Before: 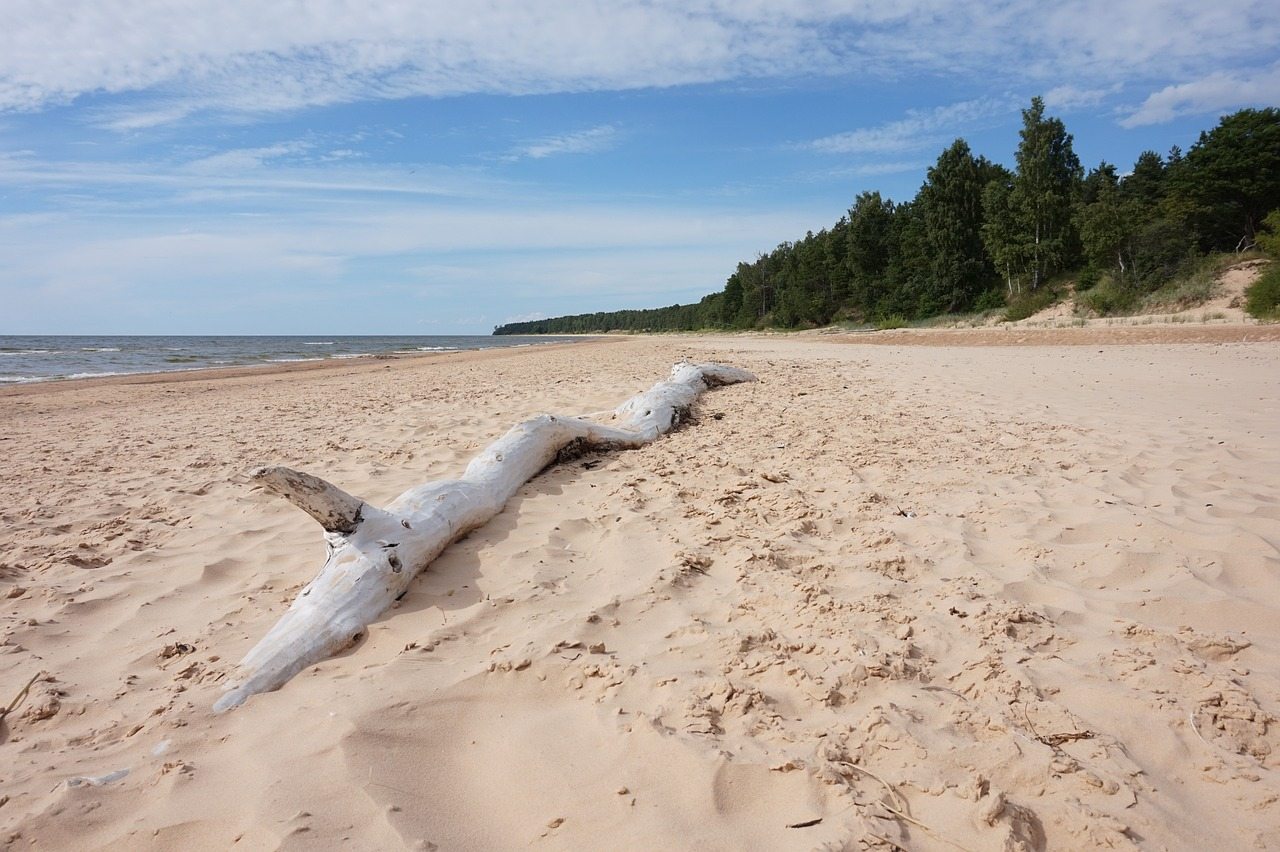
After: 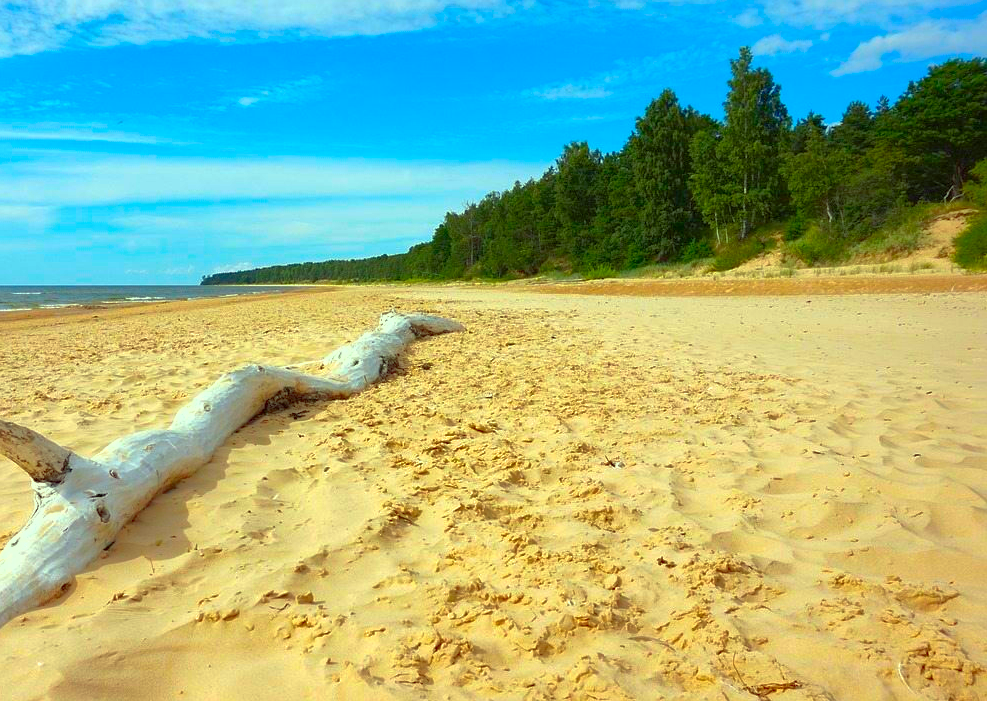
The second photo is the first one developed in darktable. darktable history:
exposure: exposure 0.506 EV, compensate highlight preservation false
color correction: highlights a* -10.84, highlights b* 9.88, saturation 1.71
shadows and highlights: on, module defaults
crop: left 22.84%, top 5.886%, bottom 11.782%
contrast brightness saturation: saturation 0.179
